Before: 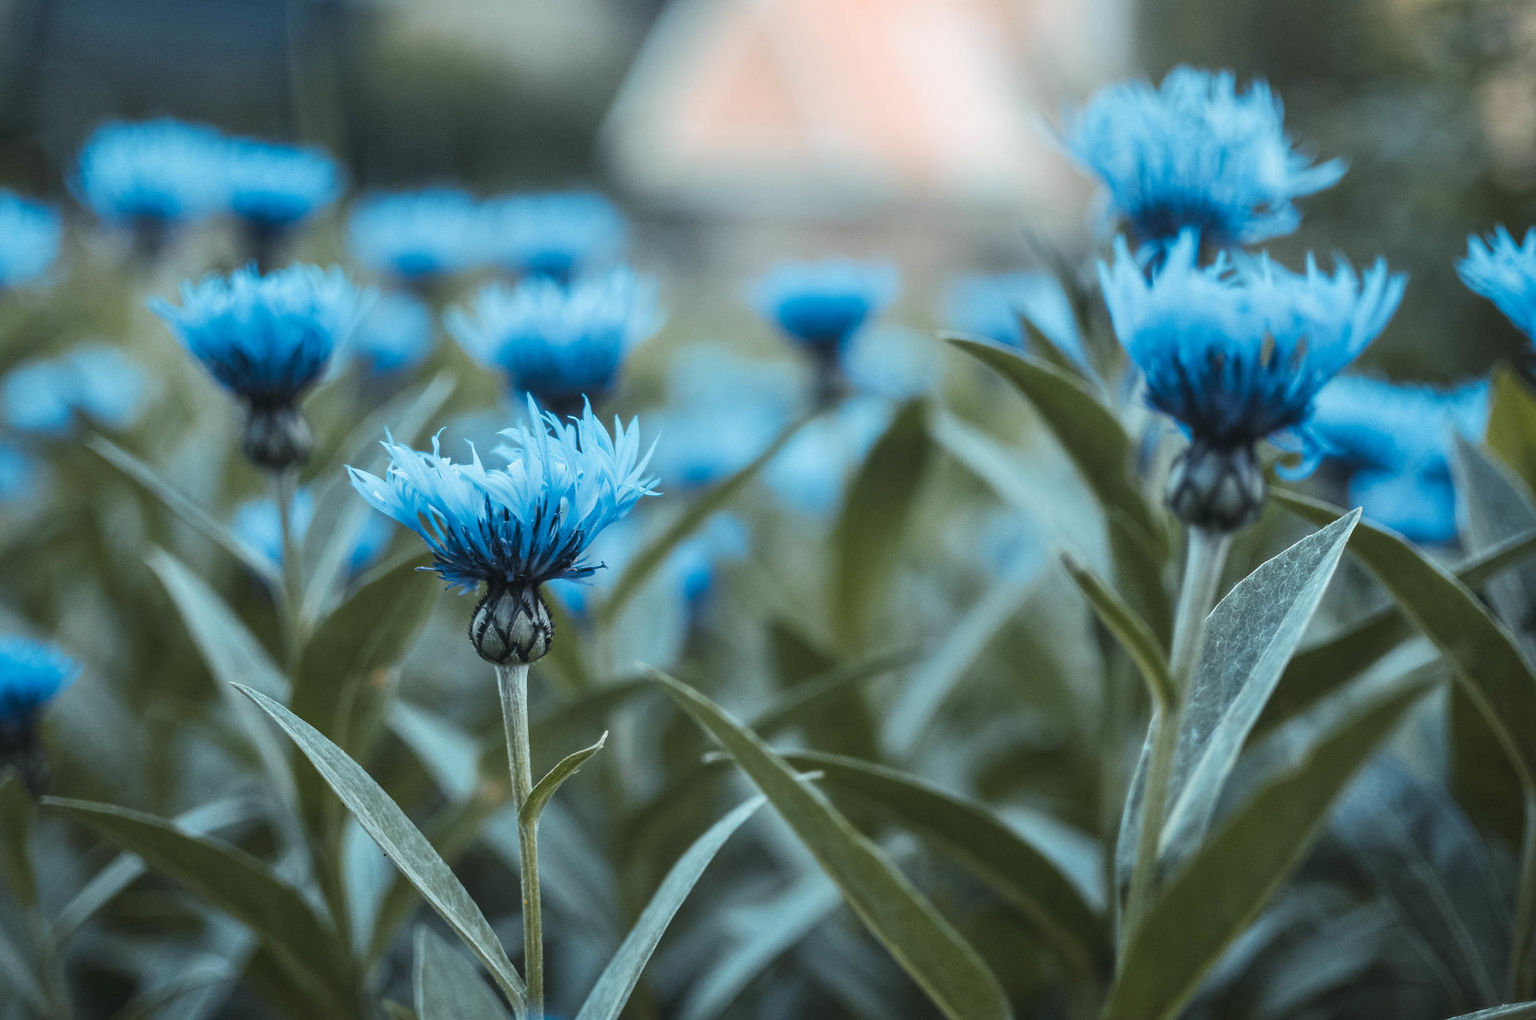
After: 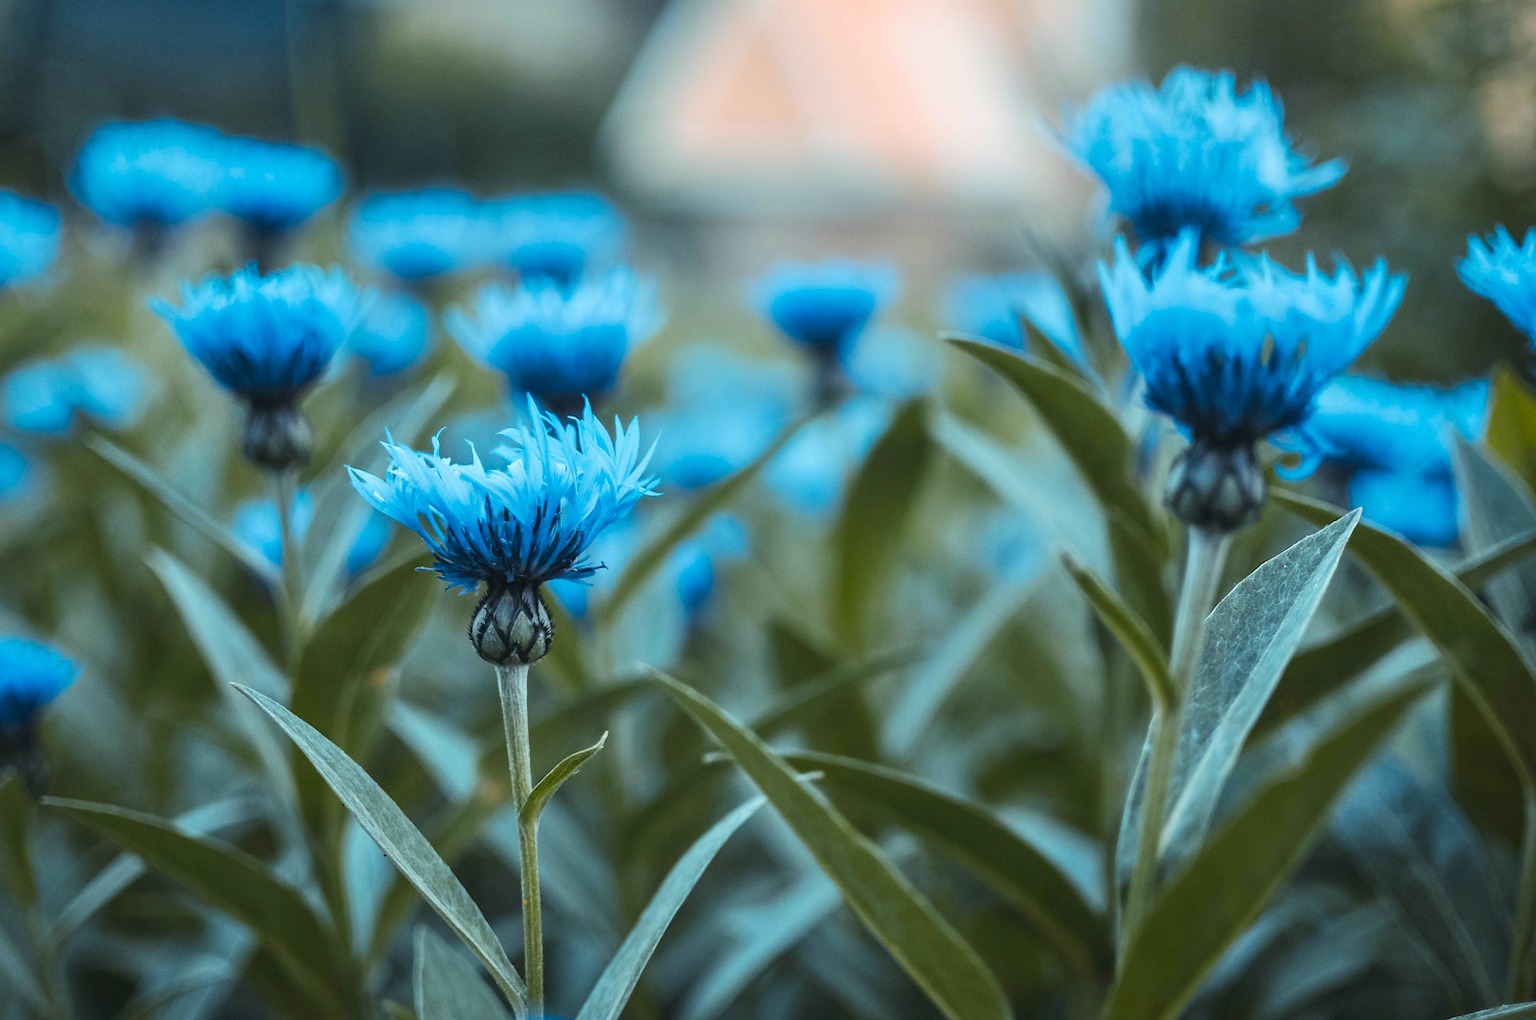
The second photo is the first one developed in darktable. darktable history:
color balance rgb: perceptual saturation grading › global saturation 24.875%, global vibrance 20%
